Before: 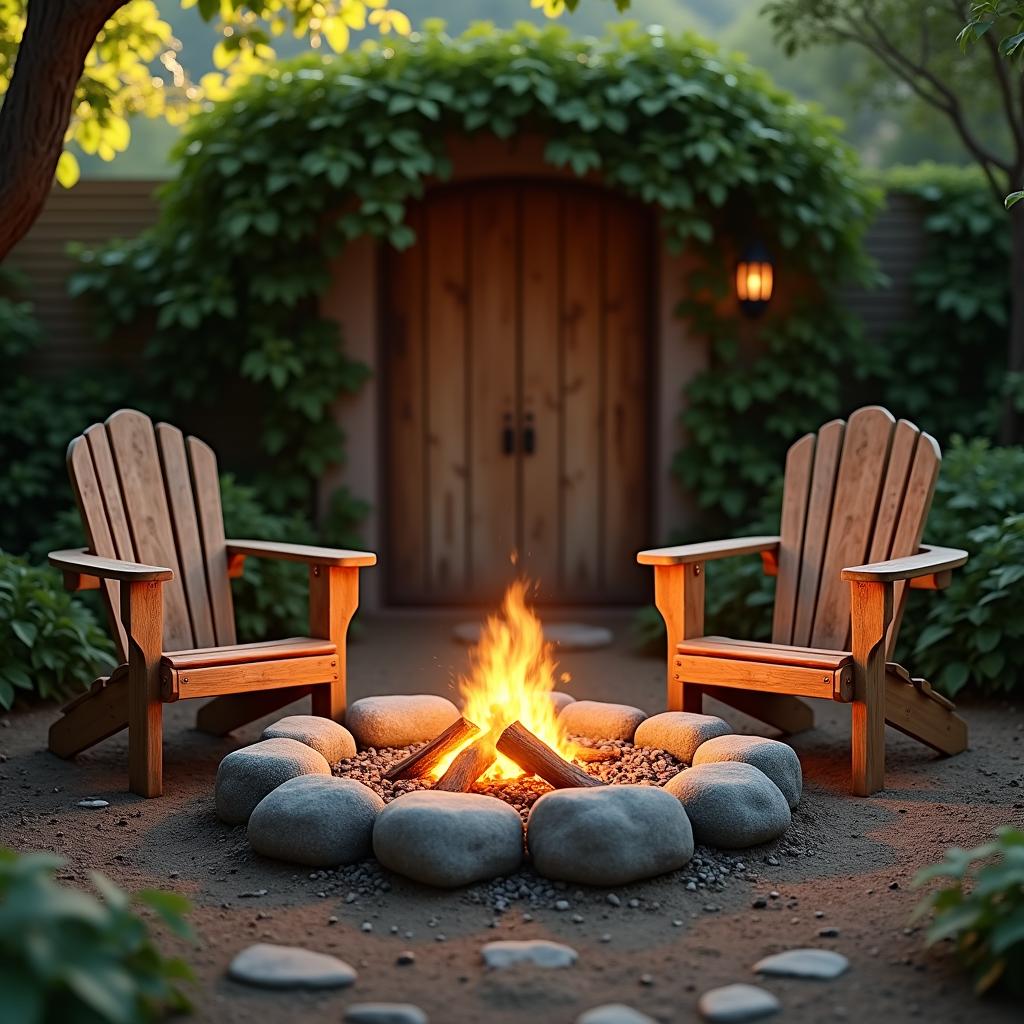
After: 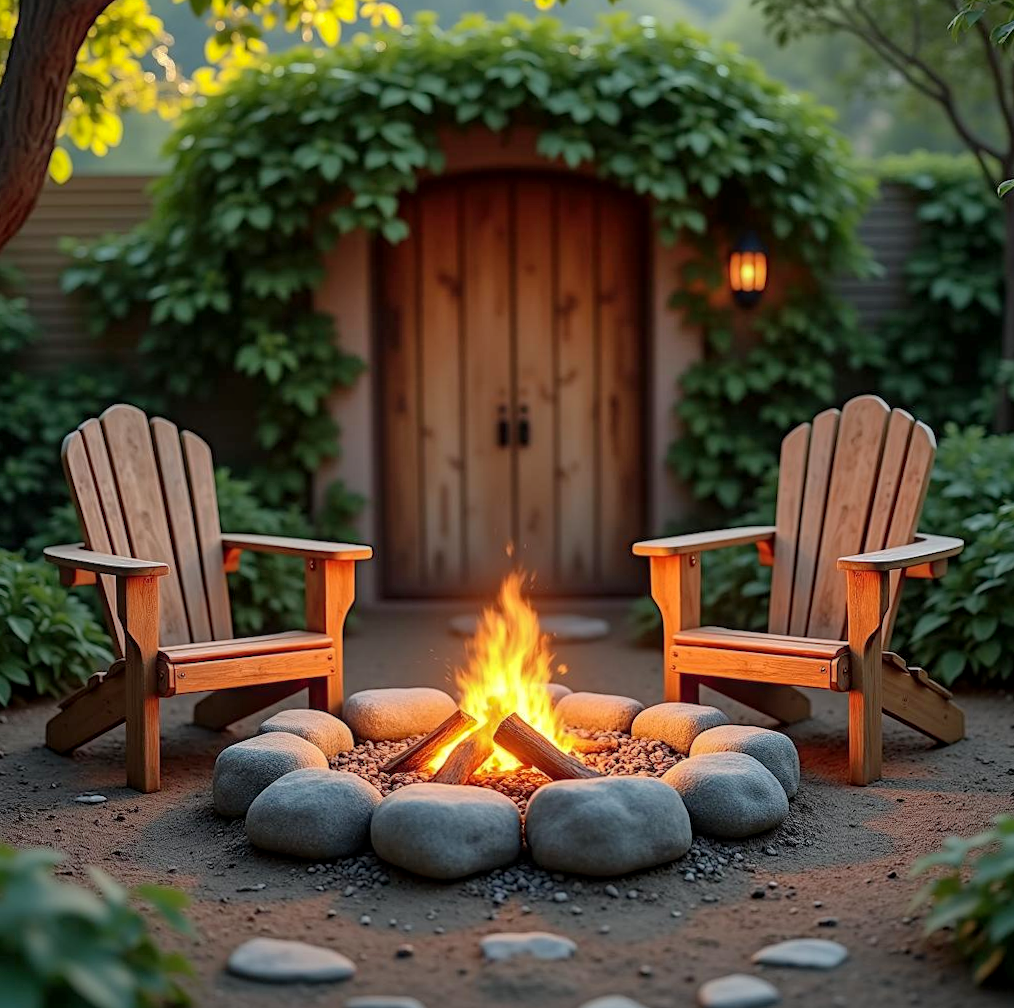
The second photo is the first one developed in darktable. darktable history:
local contrast: on, module defaults
rotate and perspective: rotation -0.45°, automatic cropping original format, crop left 0.008, crop right 0.992, crop top 0.012, crop bottom 0.988
shadows and highlights: on, module defaults
